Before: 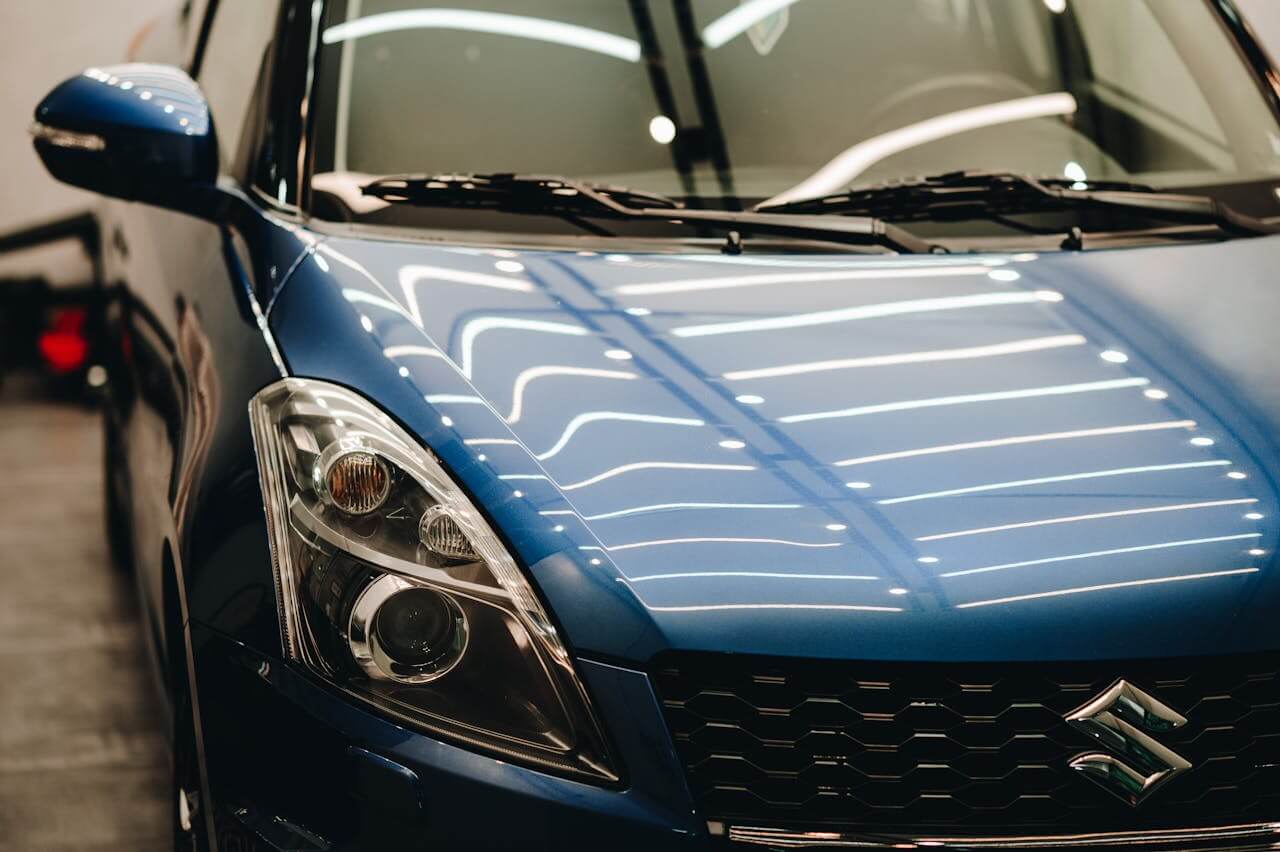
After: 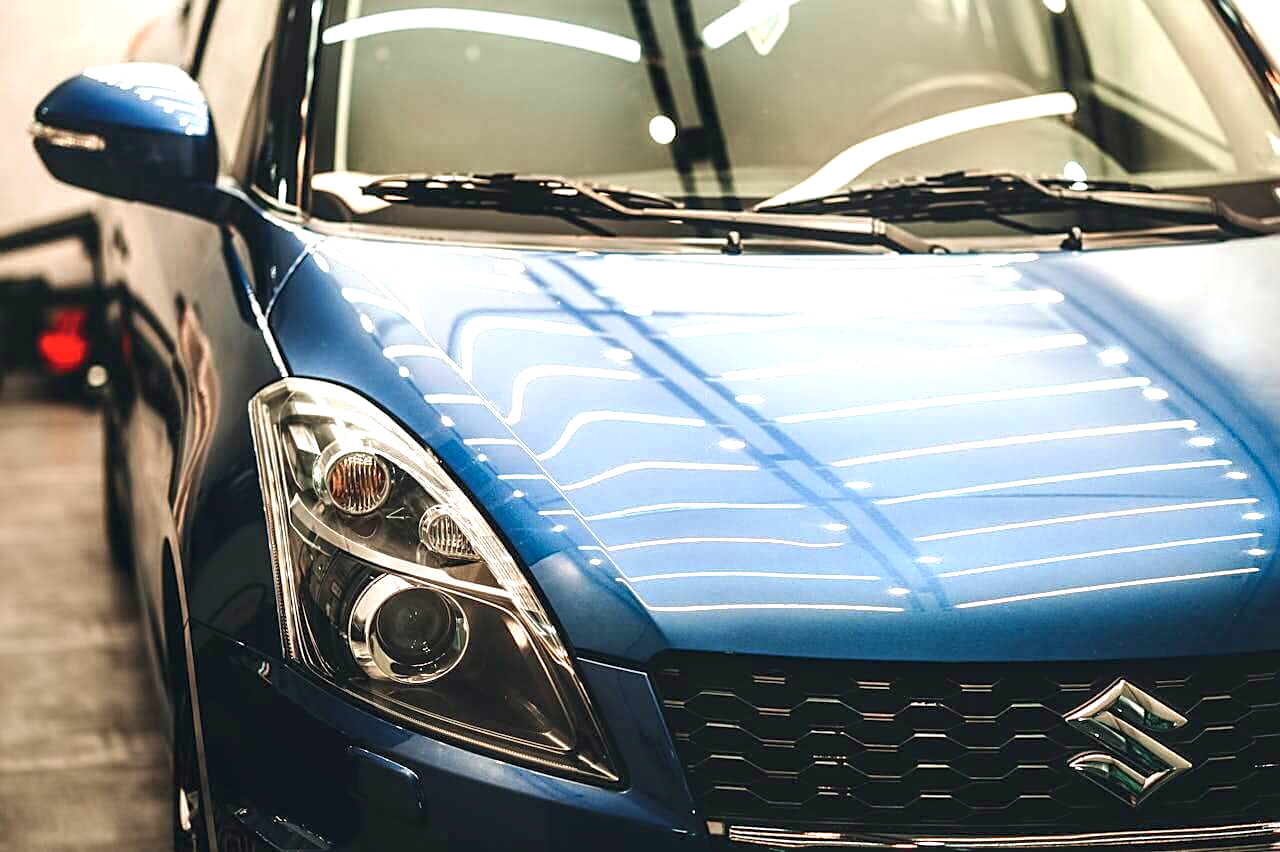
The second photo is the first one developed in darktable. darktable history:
sharpen: on, module defaults
tone equalizer: on, module defaults
exposure: black level correction 0, exposure 1.1 EV, compensate exposure bias true, compensate highlight preservation false
local contrast: on, module defaults
